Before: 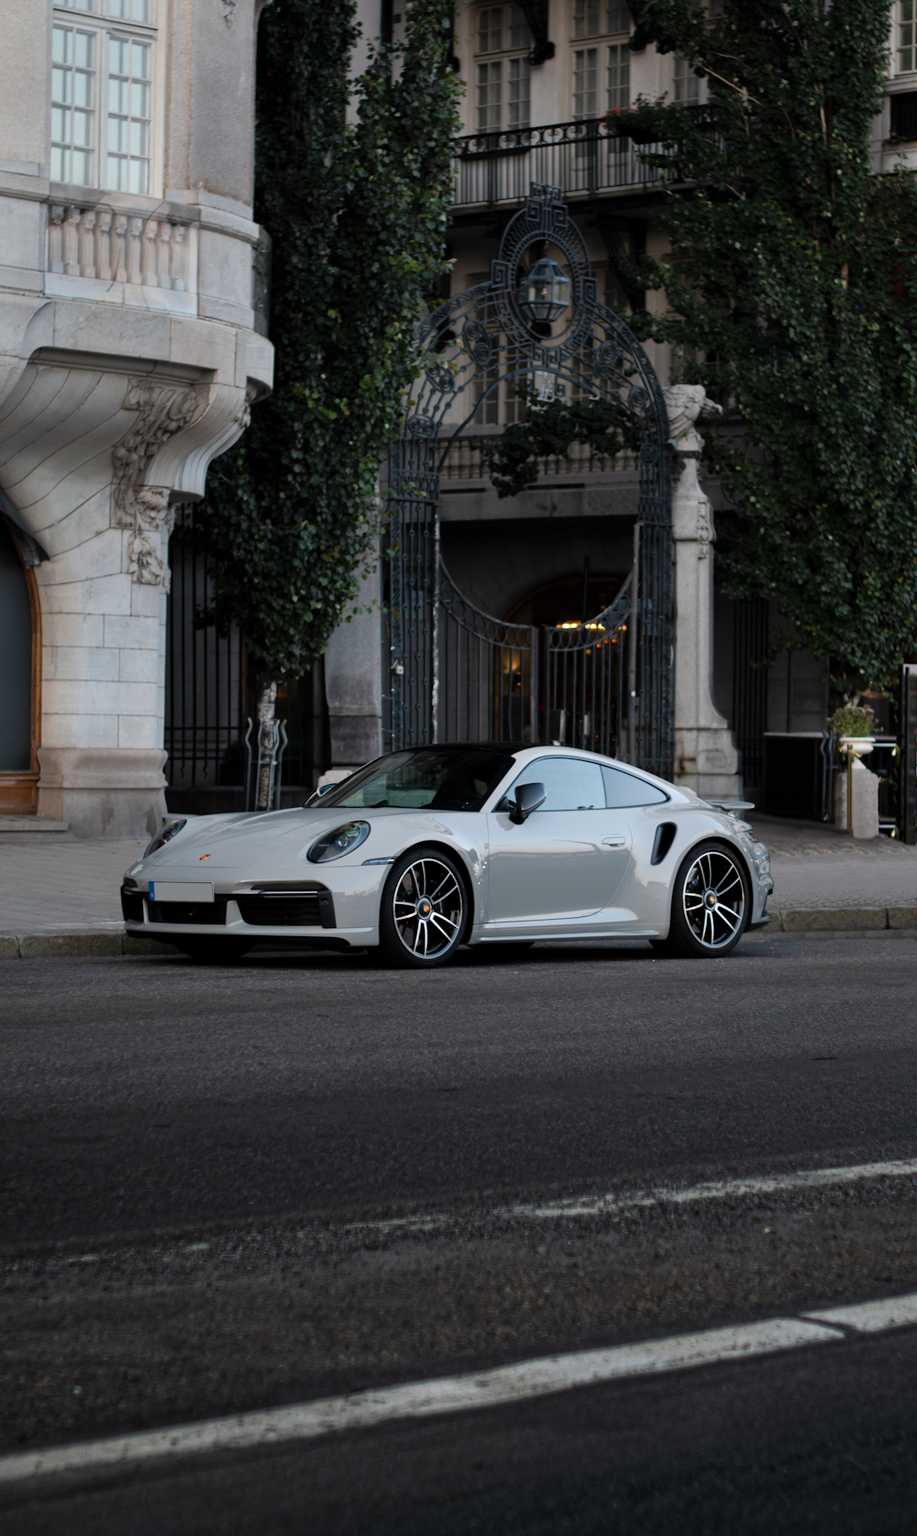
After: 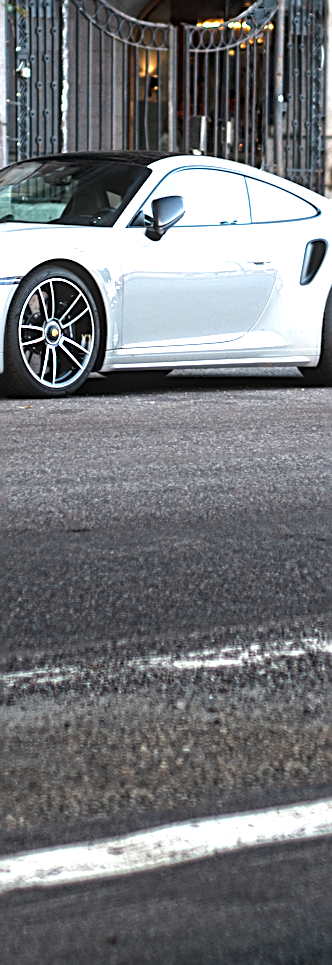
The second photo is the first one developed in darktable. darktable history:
sharpen: radius 2.539, amount 0.636
crop: left 41.022%, top 39.327%, right 25.763%, bottom 3.043%
local contrast: on, module defaults
exposure: exposure 1.992 EV, compensate exposure bias true, compensate highlight preservation false
